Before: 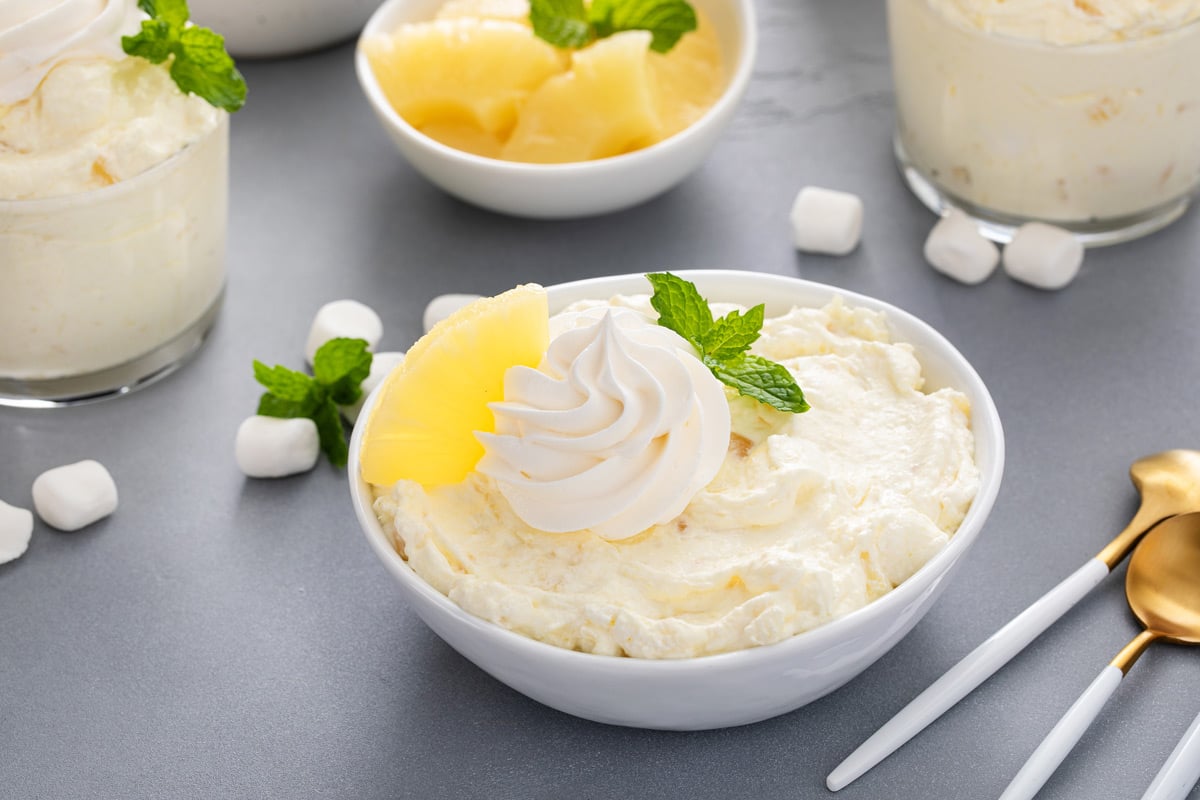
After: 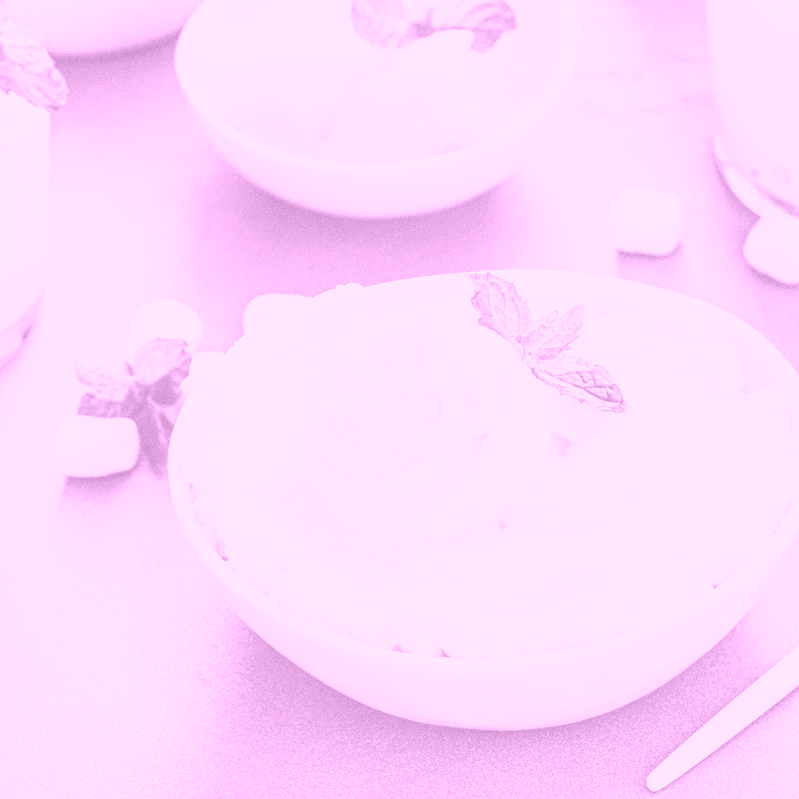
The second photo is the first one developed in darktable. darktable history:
rgb curve: curves: ch0 [(0, 0) (0.21, 0.15) (0.24, 0.21) (0.5, 0.75) (0.75, 0.96) (0.89, 0.99) (1, 1)]; ch1 [(0, 0.02) (0.21, 0.13) (0.25, 0.2) (0.5, 0.67) (0.75, 0.9) (0.89, 0.97) (1, 1)]; ch2 [(0, 0.02) (0.21, 0.13) (0.25, 0.2) (0.5, 0.67) (0.75, 0.9) (0.89, 0.97) (1, 1)], compensate middle gray true
local contrast: highlights 61%, detail 143%, midtone range 0.428
grain: coarseness 0.09 ISO
contrast equalizer: y [[0.5, 0.501, 0.525, 0.597, 0.58, 0.514], [0.5 ×6], [0.5 ×6], [0 ×6], [0 ×6]]
shadows and highlights: shadows 32, highlights -32, soften with gaussian
colorize: hue 331.2°, saturation 75%, source mix 30.28%, lightness 70.52%, version 1
crop and rotate: left 15.055%, right 18.278%
exposure: black level correction -0.03, compensate highlight preservation false
